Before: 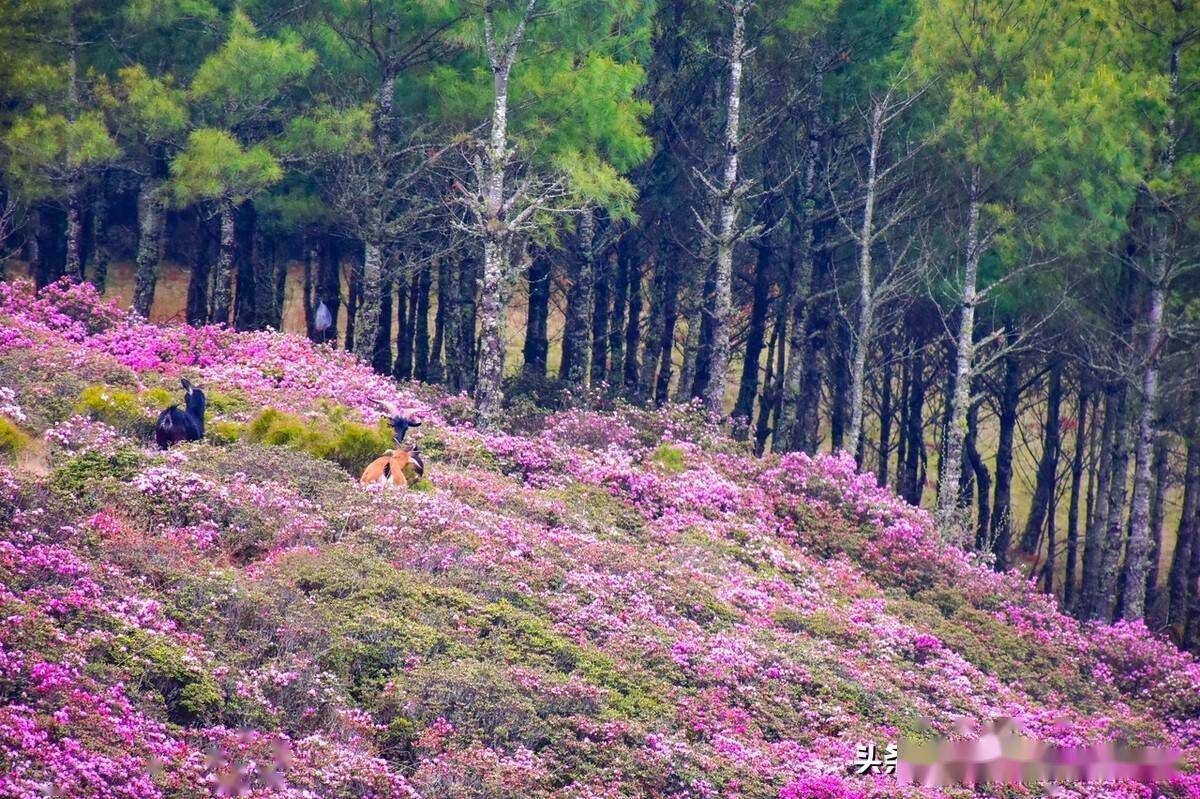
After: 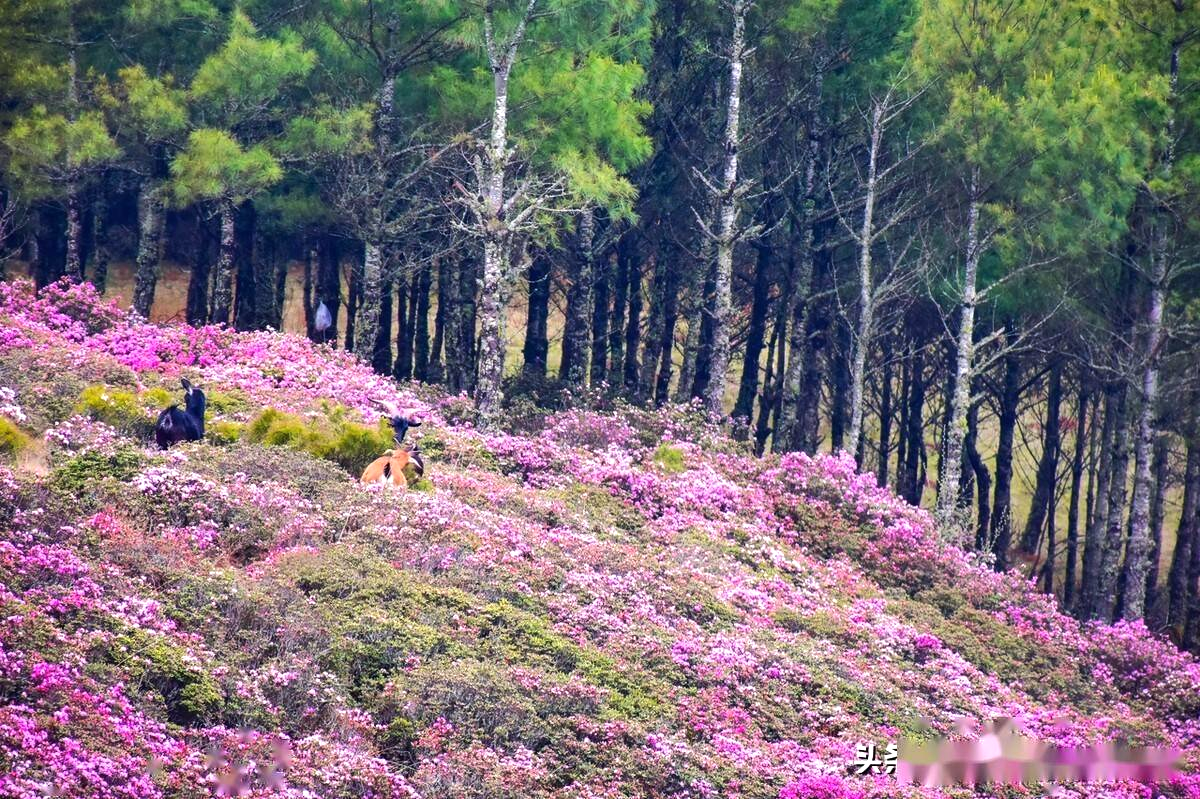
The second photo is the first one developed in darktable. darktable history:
color correction: highlights b* -0.049, saturation 0.993
tone equalizer: -8 EV -0.4 EV, -7 EV -0.363 EV, -6 EV -0.316 EV, -5 EV -0.206 EV, -3 EV 0.239 EV, -2 EV 0.335 EV, -1 EV 0.374 EV, +0 EV 0.402 EV, edges refinement/feathering 500, mask exposure compensation -1.57 EV, preserve details no
